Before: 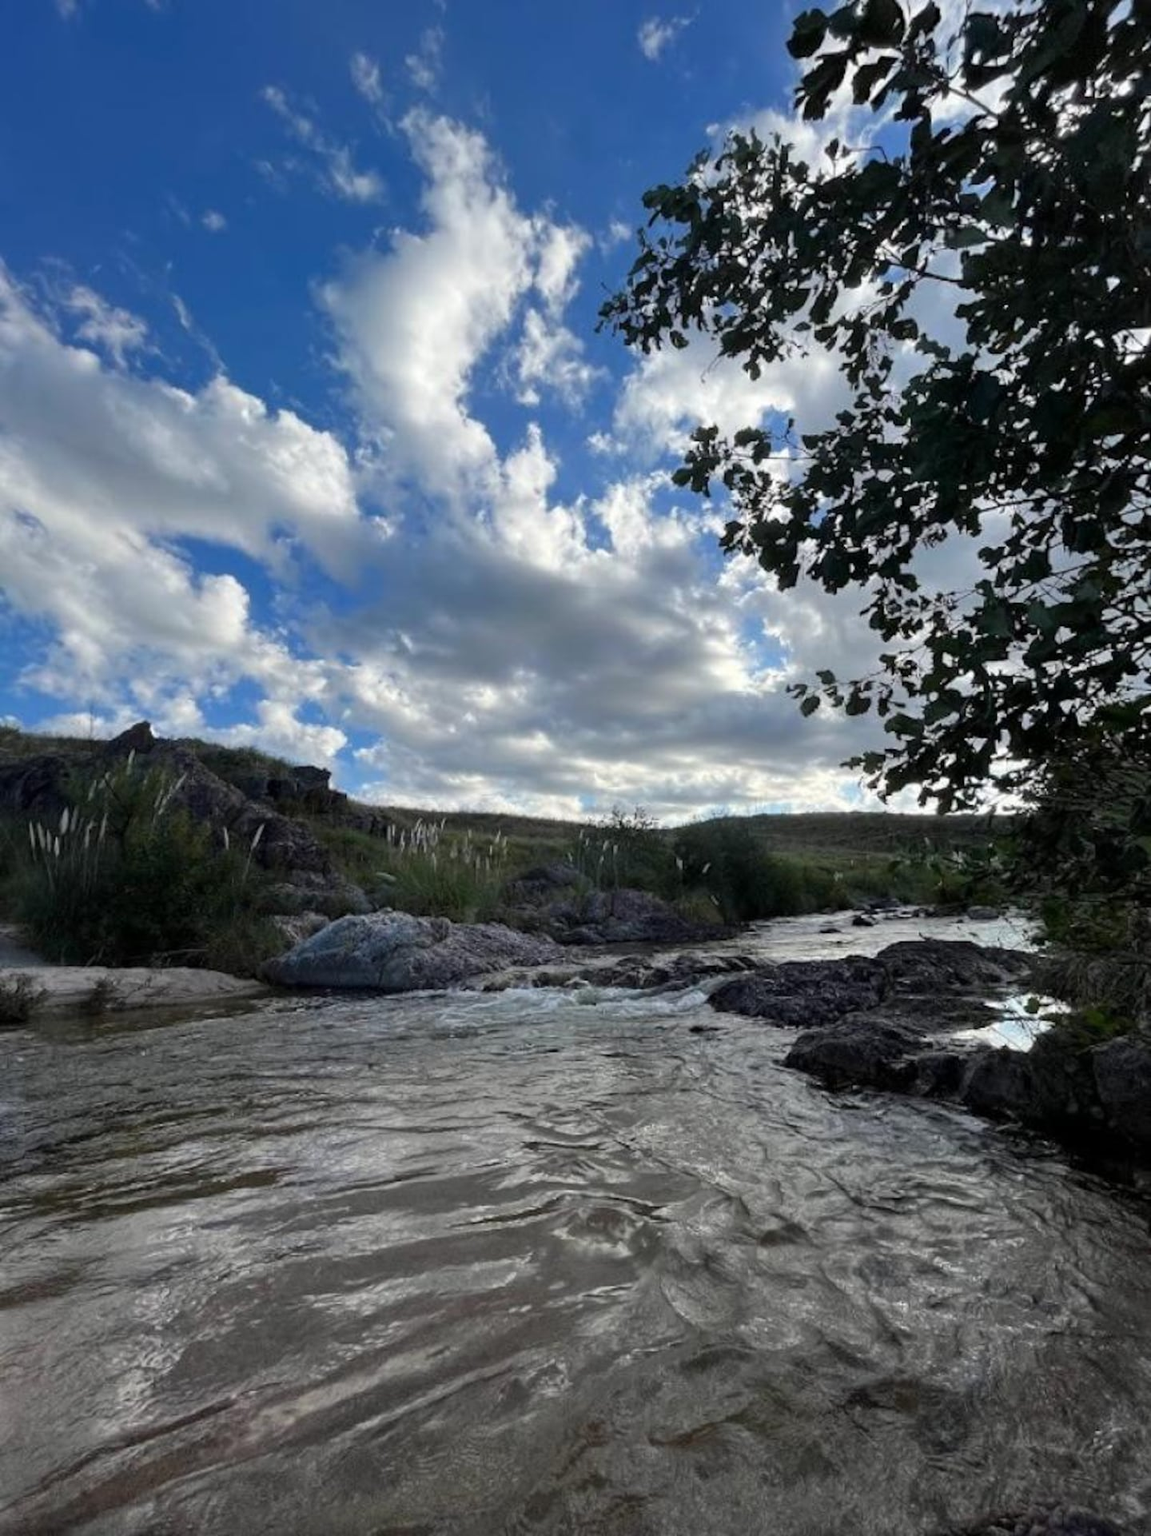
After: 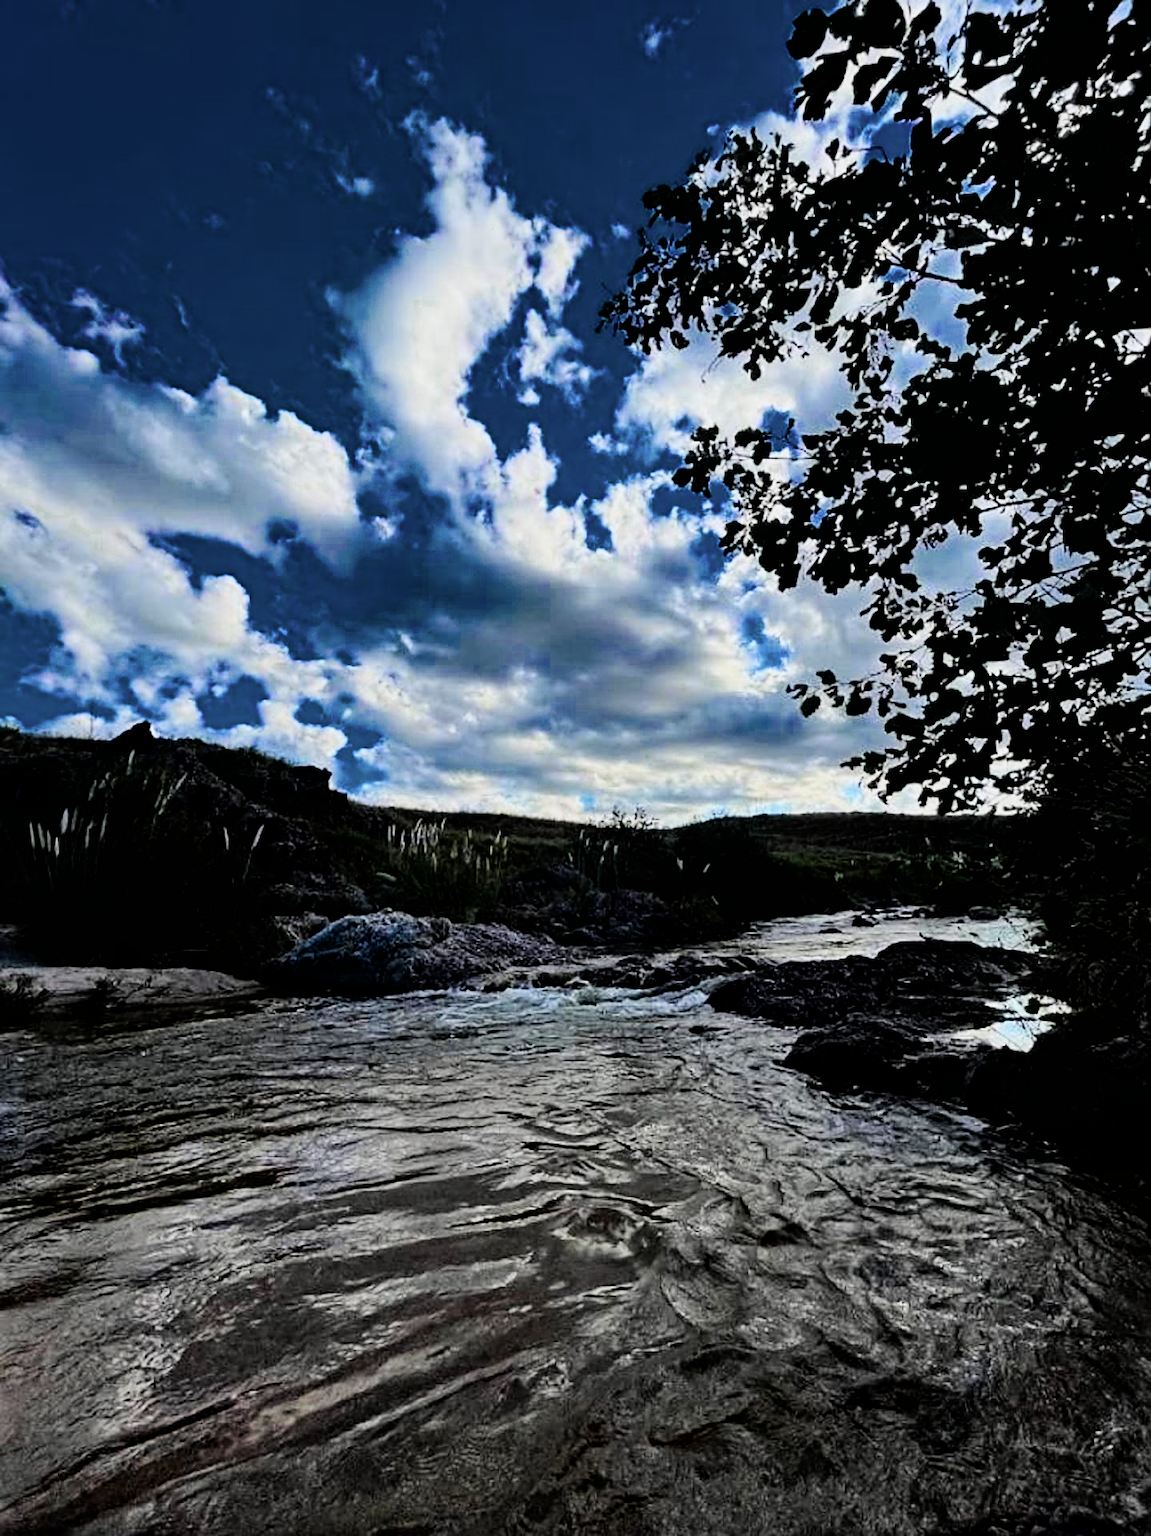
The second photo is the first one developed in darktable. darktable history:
haze removal: strength 0.294, distance 0.249, adaptive false
sharpen: on, module defaults
color balance rgb: linear chroma grading › shadows 19.917%, linear chroma grading › highlights 4.067%, linear chroma grading › mid-tones 9.949%, perceptual saturation grading › global saturation 75.21%, perceptual saturation grading › shadows -31.084%, perceptual brilliance grading › highlights 8.11%, perceptual brilliance grading › mid-tones 4.368%, perceptual brilliance grading › shadows 1.489%, saturation formula JzAzBz (2021)
filmic rgb: black relative exposure -5.1 EV, white relative exposure 3.99 EV, hardness 2.9, contrast 1.507
color zones: curves: ch0 [(0, 0.5) (0.125, 0.4) (0.25, 0.5) (0.375, 0.4) (0.5, 0.4) (0.625, 0.6) (0.75, 0.6) (0.875, 0.5)]; ch1 [(0, 0.35) (0.125, 0.45) (0.25, 0.35) (0.375, 0.35) (0.5, 0.35) (0.625, 0.35) (0.75, 0.45) (0.875, 0.35)]; ch2 [(0, 0.6) (0.125, 0.5) (0.25, 0.5) (0.375, 0.6) (0.5, 0.6) (0.625, 0.5) (0.75, 0.5) (0.875, 0.5)]
